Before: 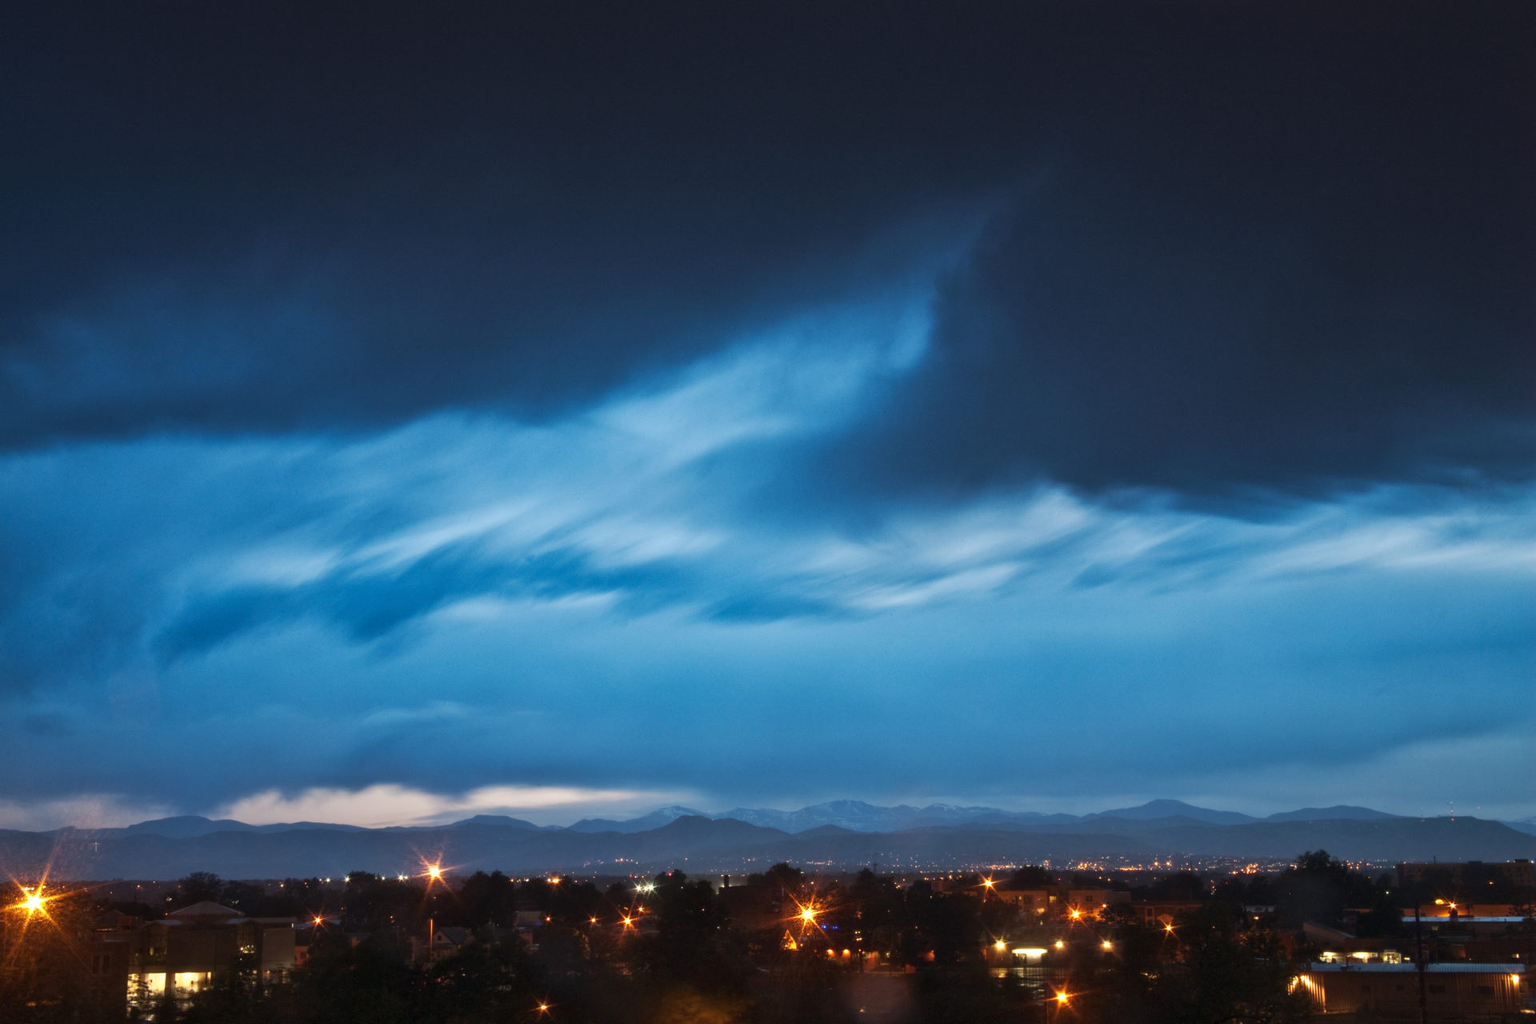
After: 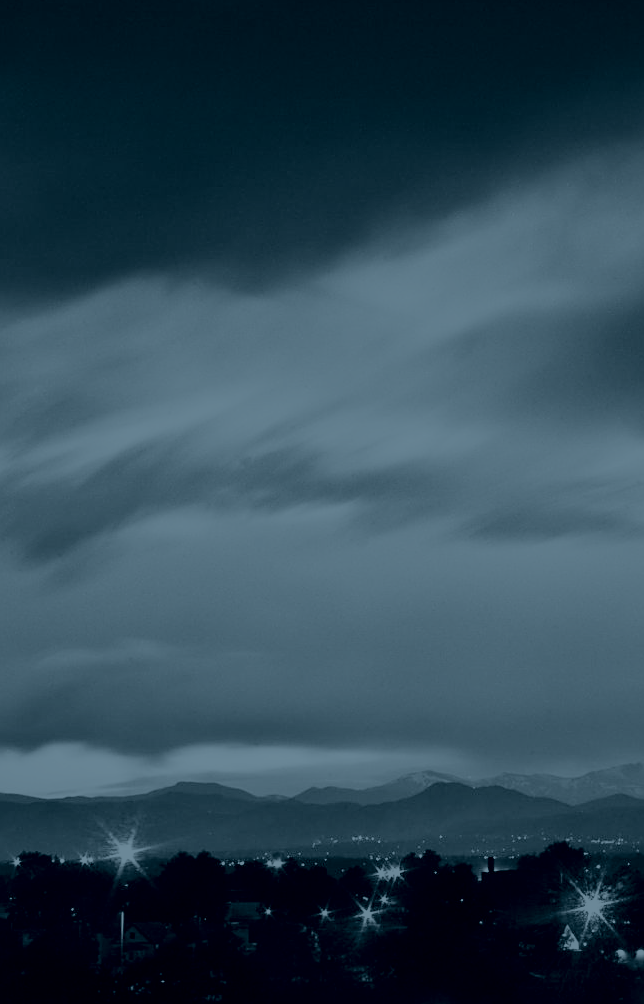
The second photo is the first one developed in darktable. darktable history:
crop and rotate: left 21.77%, top 18.528%, right 44.676%, bottom 2.997%
colorize: hue 194.4°, saturation 29%, source mix 61.75%, lightness 3.98%, version 1
sharpen: on, module defaults
base curve: curves: ch0 [(0, 0.003) (0.001, 0.002) (0.006, 0.004) (0.02, 0.022) (0.048, 0.086) (0.094, 0.234) (0.162, 0.431) (0.258, 0.629) (0.385, 0.8) (0.548, 0.918) (0.751, 0.988) (1, 1)], preserve colors none
